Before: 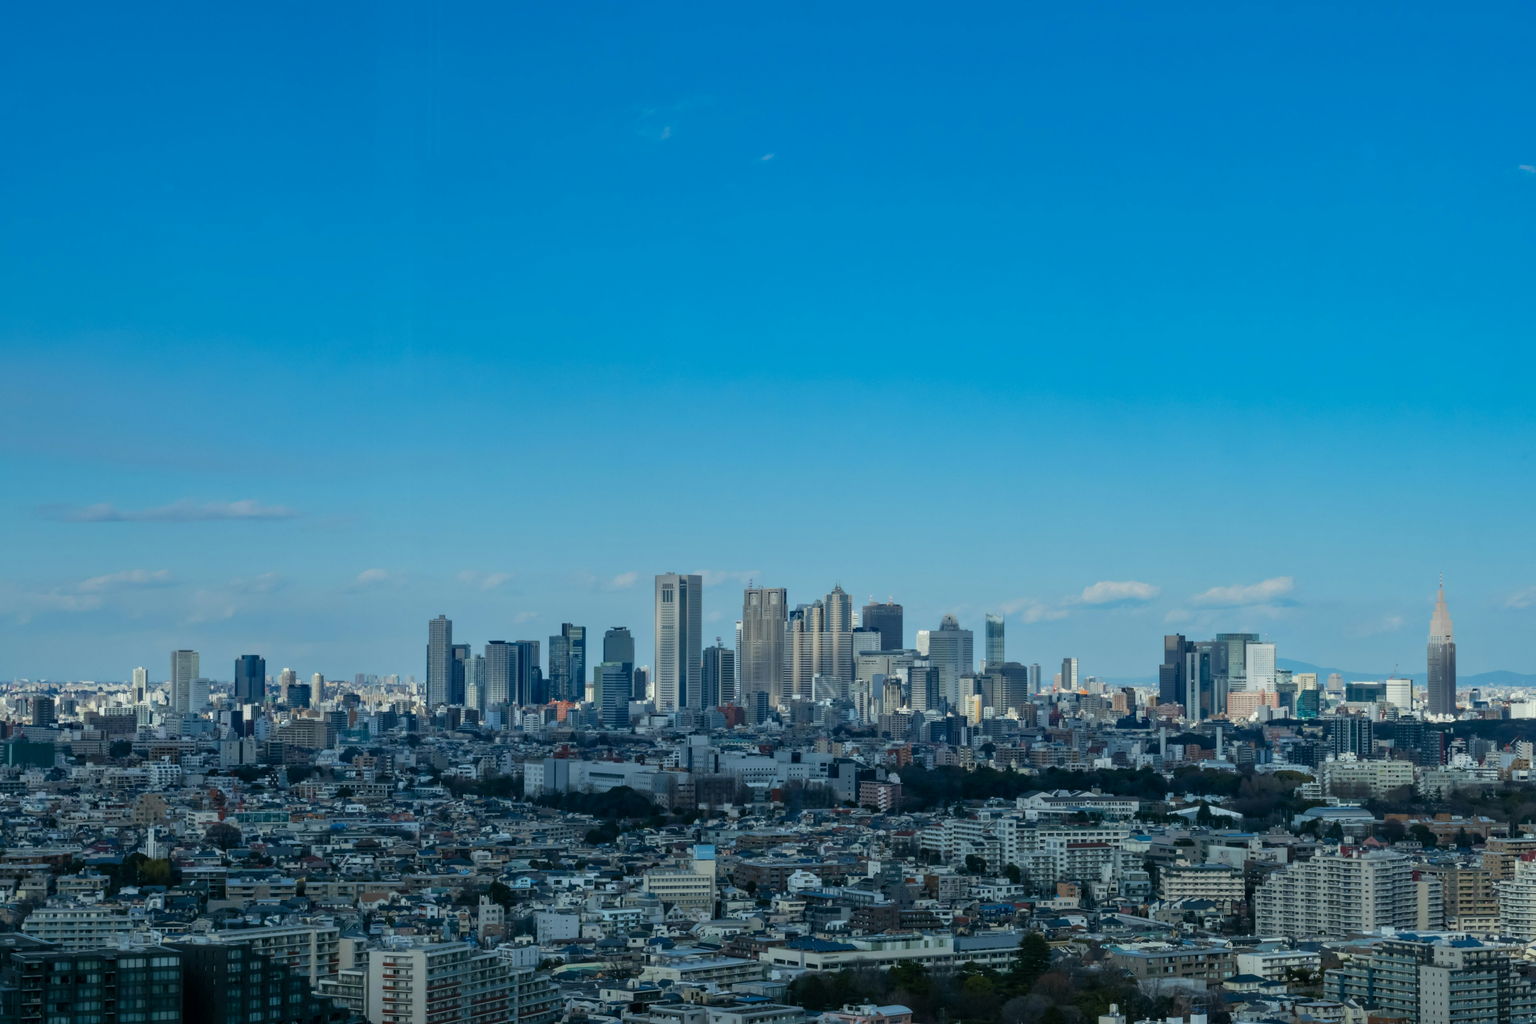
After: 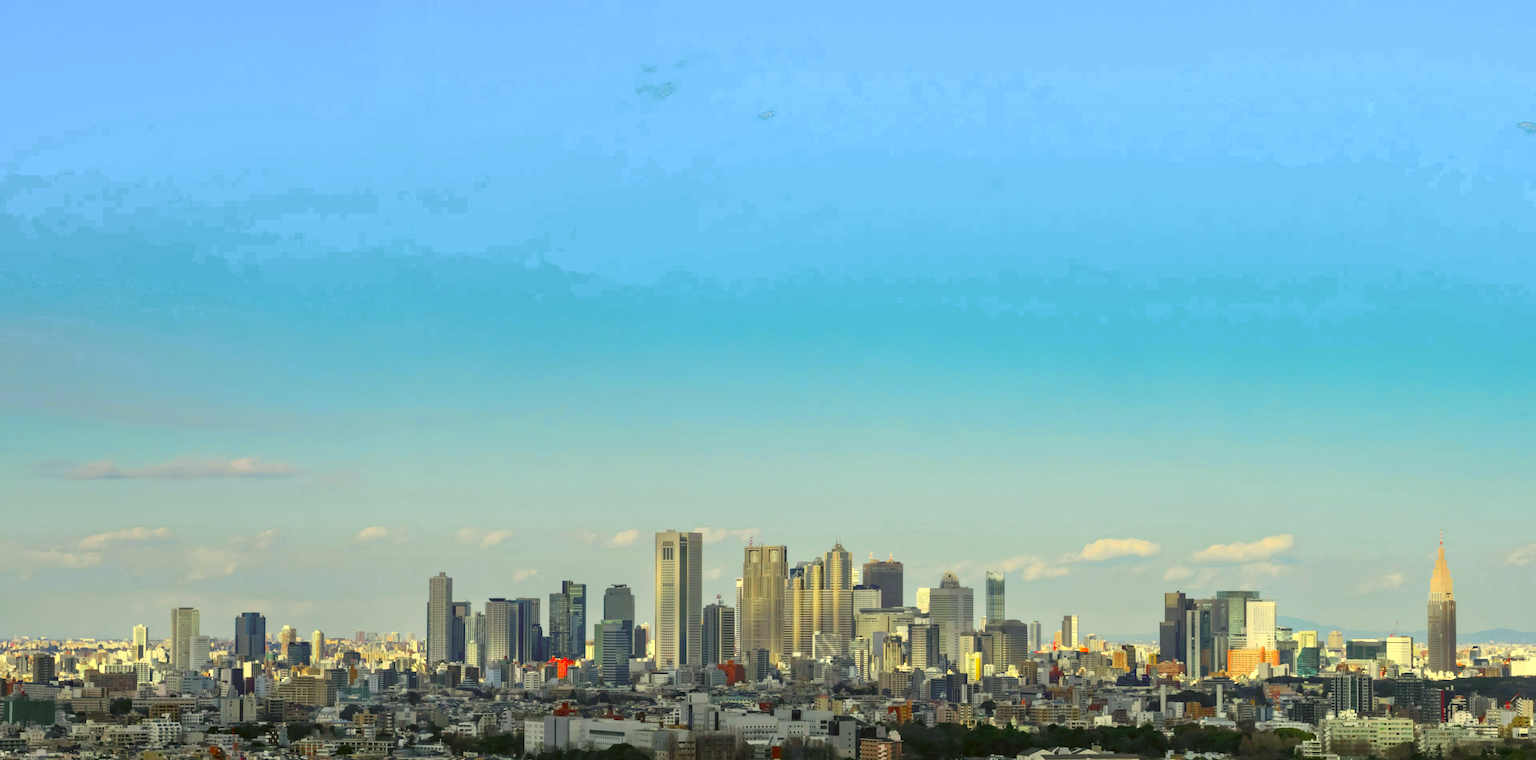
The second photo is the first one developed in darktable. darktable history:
color correction: highlights a* 11.1, highlights b* 30.12, shadows a* 2.65, shadows b* 16.99, saturation 1.74
color zones: curves: ch0 [(0, 0.466) (0.128, 0.466) (0.25, 0.5) (0.375, 0.456) (0.5, 0.5) (0.625, 0.5) (0.737, 0.652) (0.875, 0.5)]; ch1 [(0, 0.603) (0.125, 0.618) (0.261, 0.348) (0.372, 0.353) (0.497, 0.363) (0.611, 0.45) (0.731, 0.427) (0.875, 0.518) (0.998, 0.652)]; ch2 [(0, 0.559) (0.125, 0.451) (0.253, 0.564) (0.37, 0.578) (0.5, 0.466) (0.625, 0.471) (0.731, 0.471) (0.88, 0.485)]
crop: top 4.188%, bottom 21.587%
exposure: exposure 0.666 EV, compensate exposure bias true, compensate highlight preservation false
